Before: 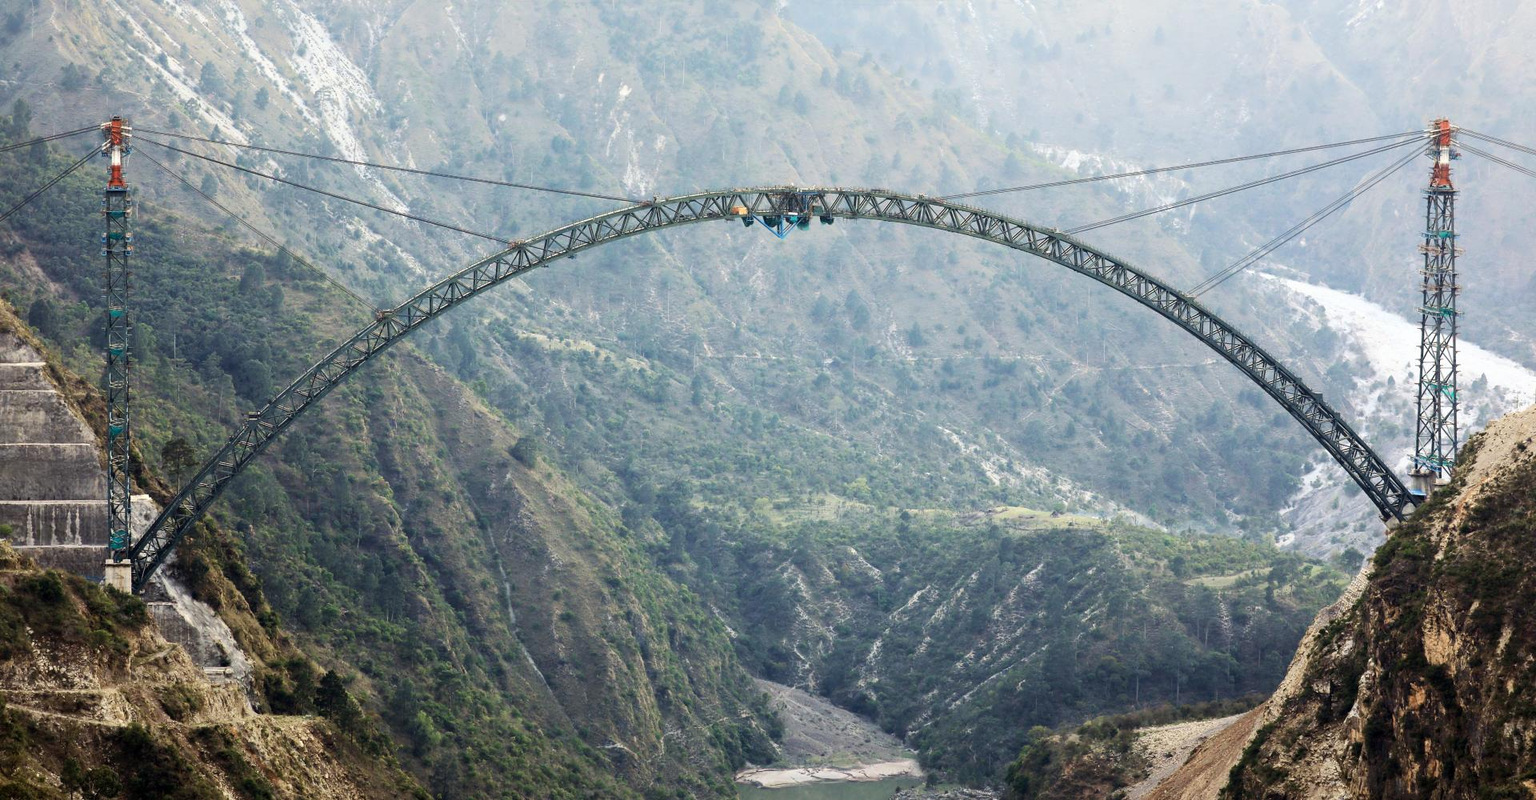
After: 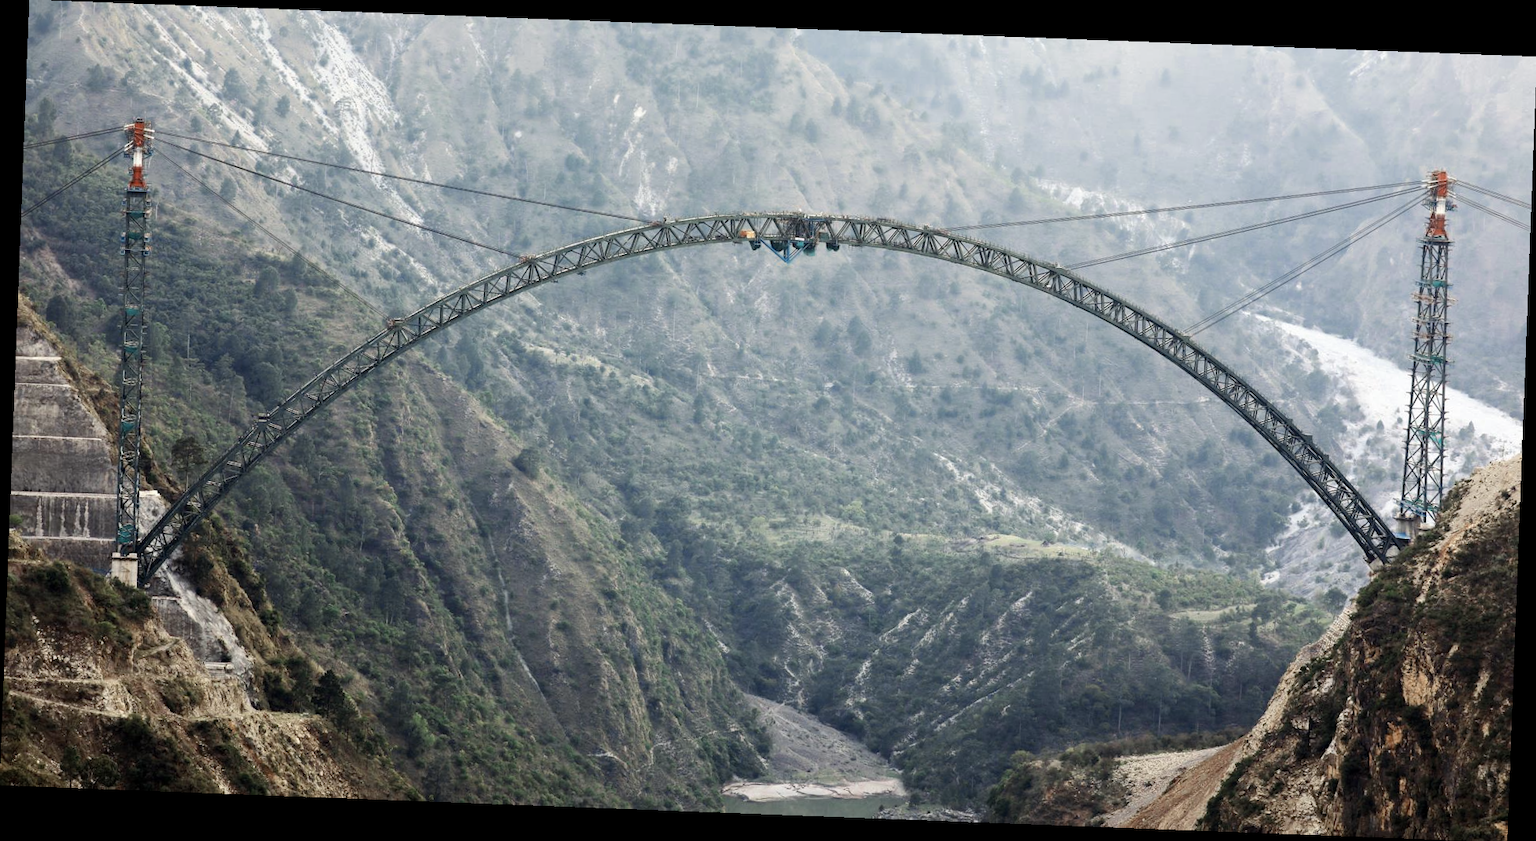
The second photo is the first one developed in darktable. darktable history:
rotate and perspective: rotation 2.17°, automatic cropping off
color zones: curves: ch0 [(0, 0.5) (0.125, 0.4) (0.25, 0.5) (0.375, 0.4) (0.5, 0.4) (0.625, 0.35) (0.75, 0.35) (0.875, 0.5)]; ch1 [(0, 0.35) (0.125, 0.45) (0.25, 0.35) (0.375, 0.35) (0.5, 0.35) (0.625, 0.35) (0.75, 0.45) (0.875, 0.35)]; ch2 [(0, 0.6) (0.125, 0.5) (0.25, 0.5) (0.375, 0.6) (0.5, 0.6) (0.625, 0.5) (0.75, 0.5) (0.875, 0.5)]
